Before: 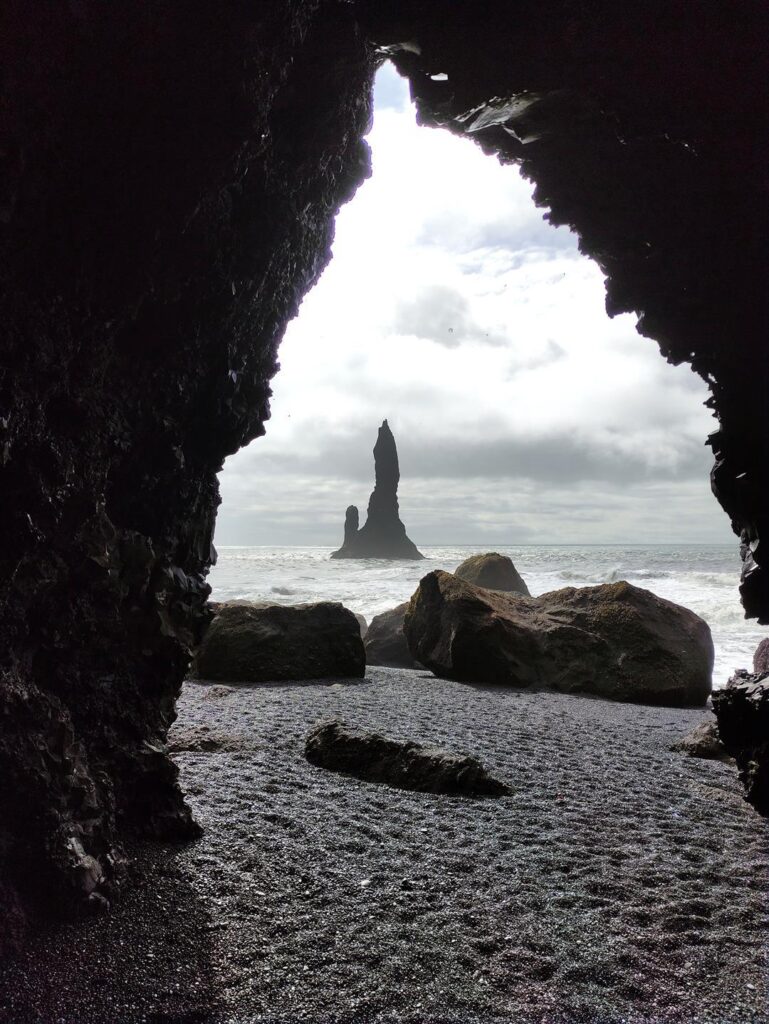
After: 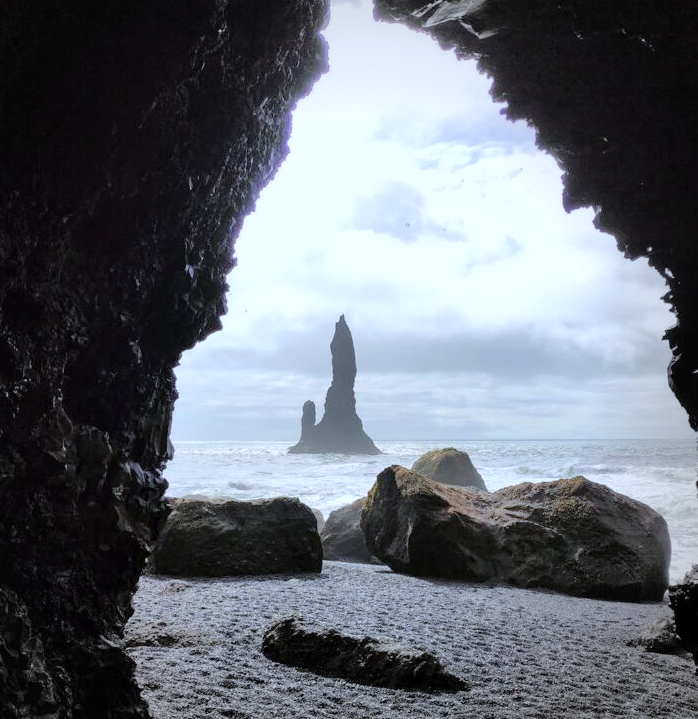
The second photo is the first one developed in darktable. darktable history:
vignetting: fall-off start 67.15%, brightness -0.442, saturation -0.691, width/height ratio 1.011, unbound false
tone curve: curves: ch0 [(0, 0) (0.26, 0.424) (0.417, 0.585) (1, 1)]
crop: left 5.596%, top 10.314%, right 3.534%, bottom 19.395%
local contrast: highlights 100%, shadows 100%, detail 120%, midtone range 0.2
white balance: red 0.931, blue 1.11
